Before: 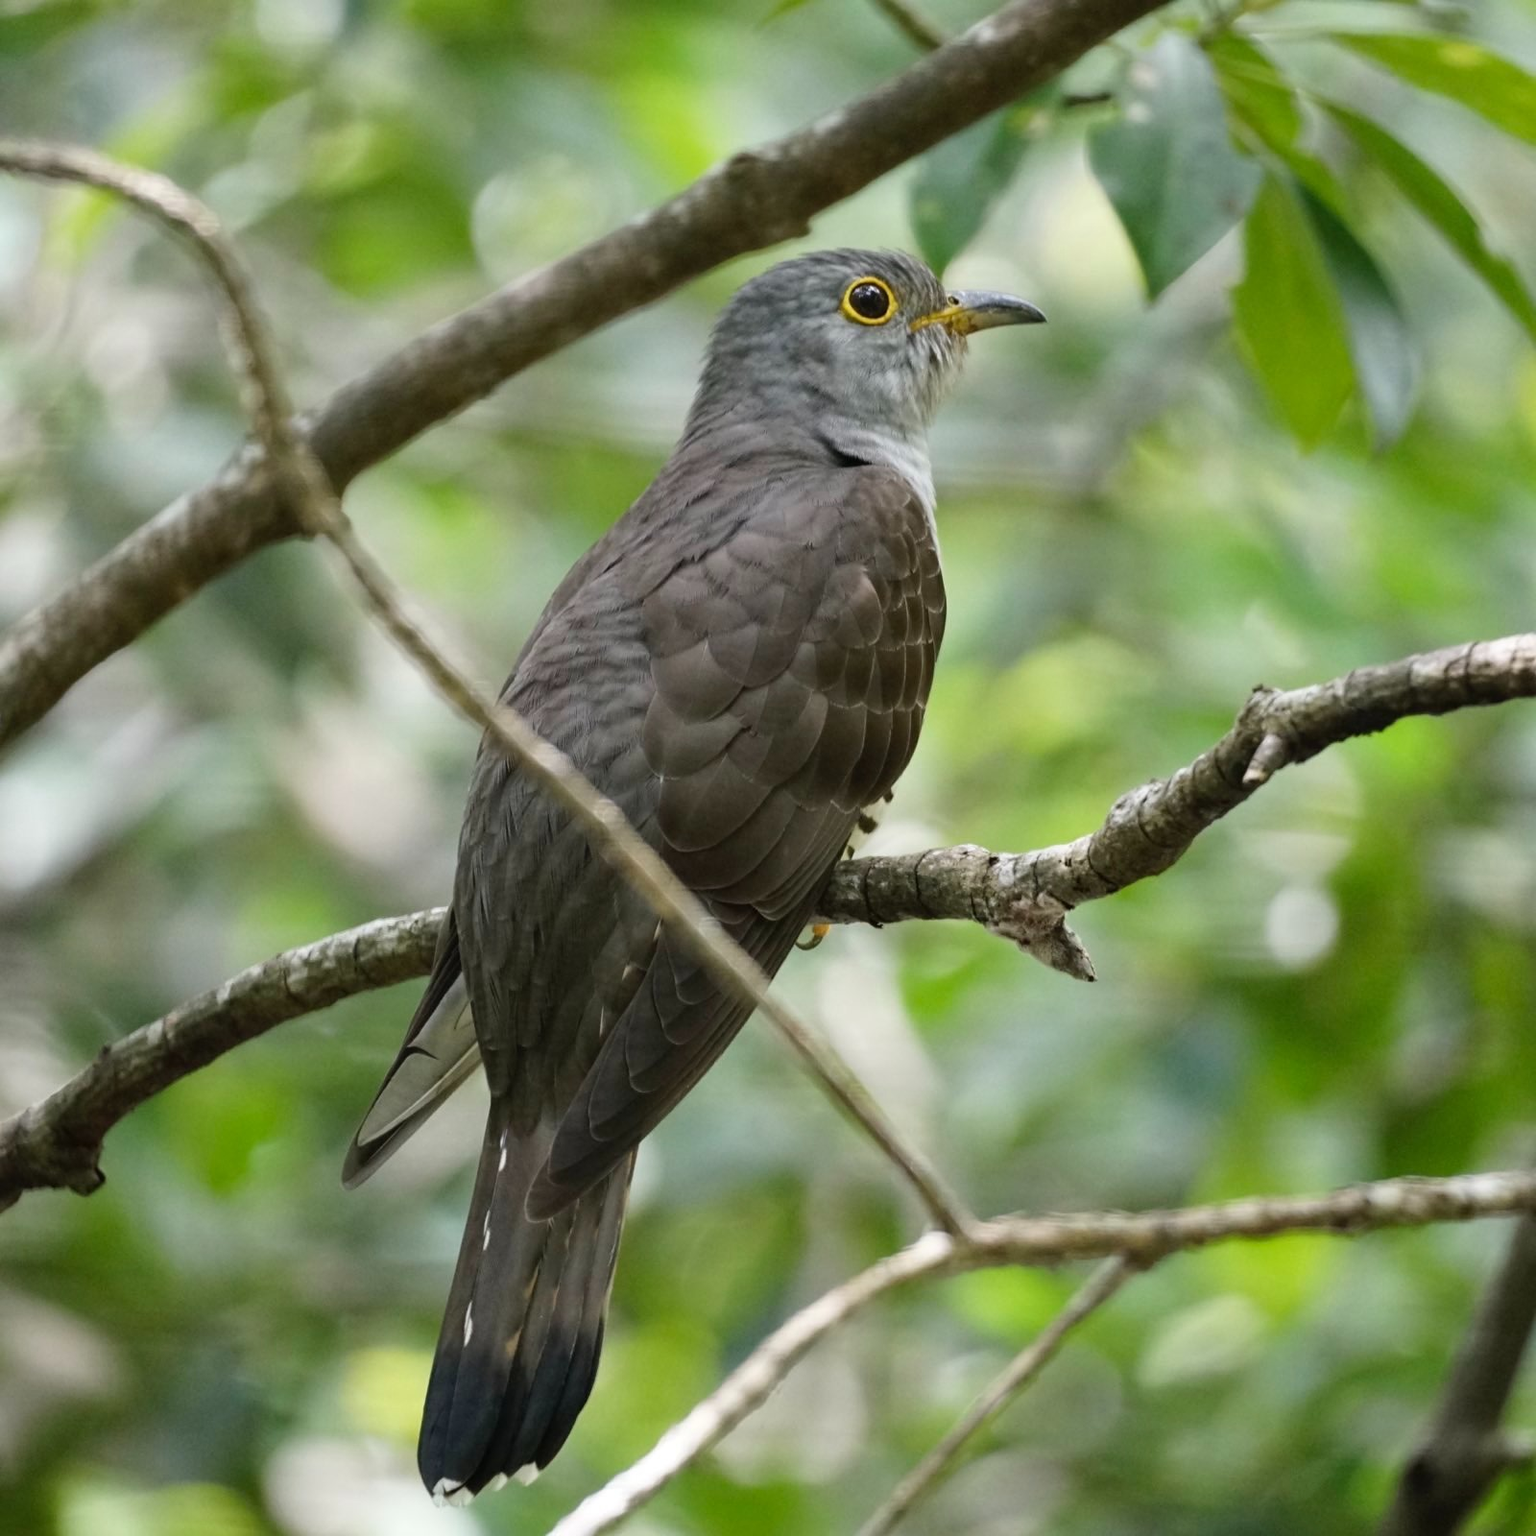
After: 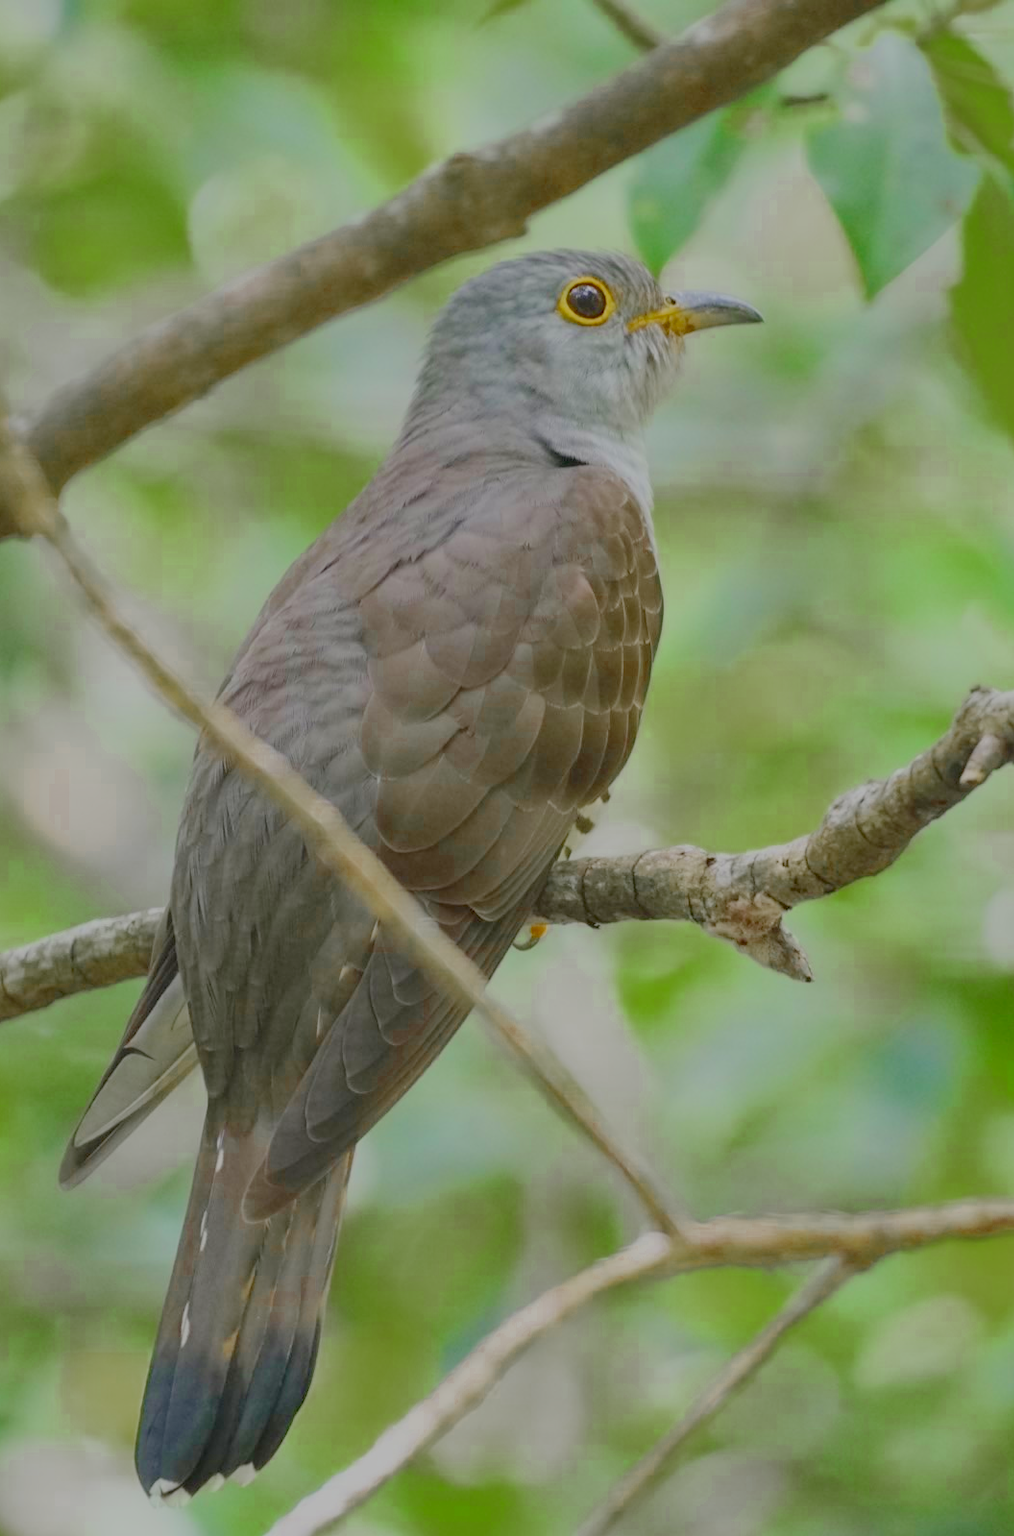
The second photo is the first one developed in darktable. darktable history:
filmic rgb: black relative exposure -14 EV, white relative exposure 8 EV, threshold 3 EV, hardness 3.74, latitude 50%, contrast 0.5, color science v5 (2021), contrast in shadows safe, contrast in highlights safe, enable highlight reconstruction true
exposure: black level correction 0, exposure 0.7 EV, compensate exposure bias true, compensate highlight preservation false
color zones: curves: ch0 [(0.11, 0.396) (0.195, 0.36) (0.25, 0.5) (0.303, 0.412) (0.357, 0.544) (0.75, 0.5) (0.967, 0.328)]; ch1 [(0, 0.468) (0.112, 0.512) (0.202, 0.6) (0.25, 0.5) (0.307, 0.352) (0.357, 0.544) (0.75, 0.5) (0.963, 0.524)]
crop and rotate: left 18.442%, right 15.508%
color contrast: green-magenta contrast 1.1, blue-yellow contrast 1.1, unbound 0
